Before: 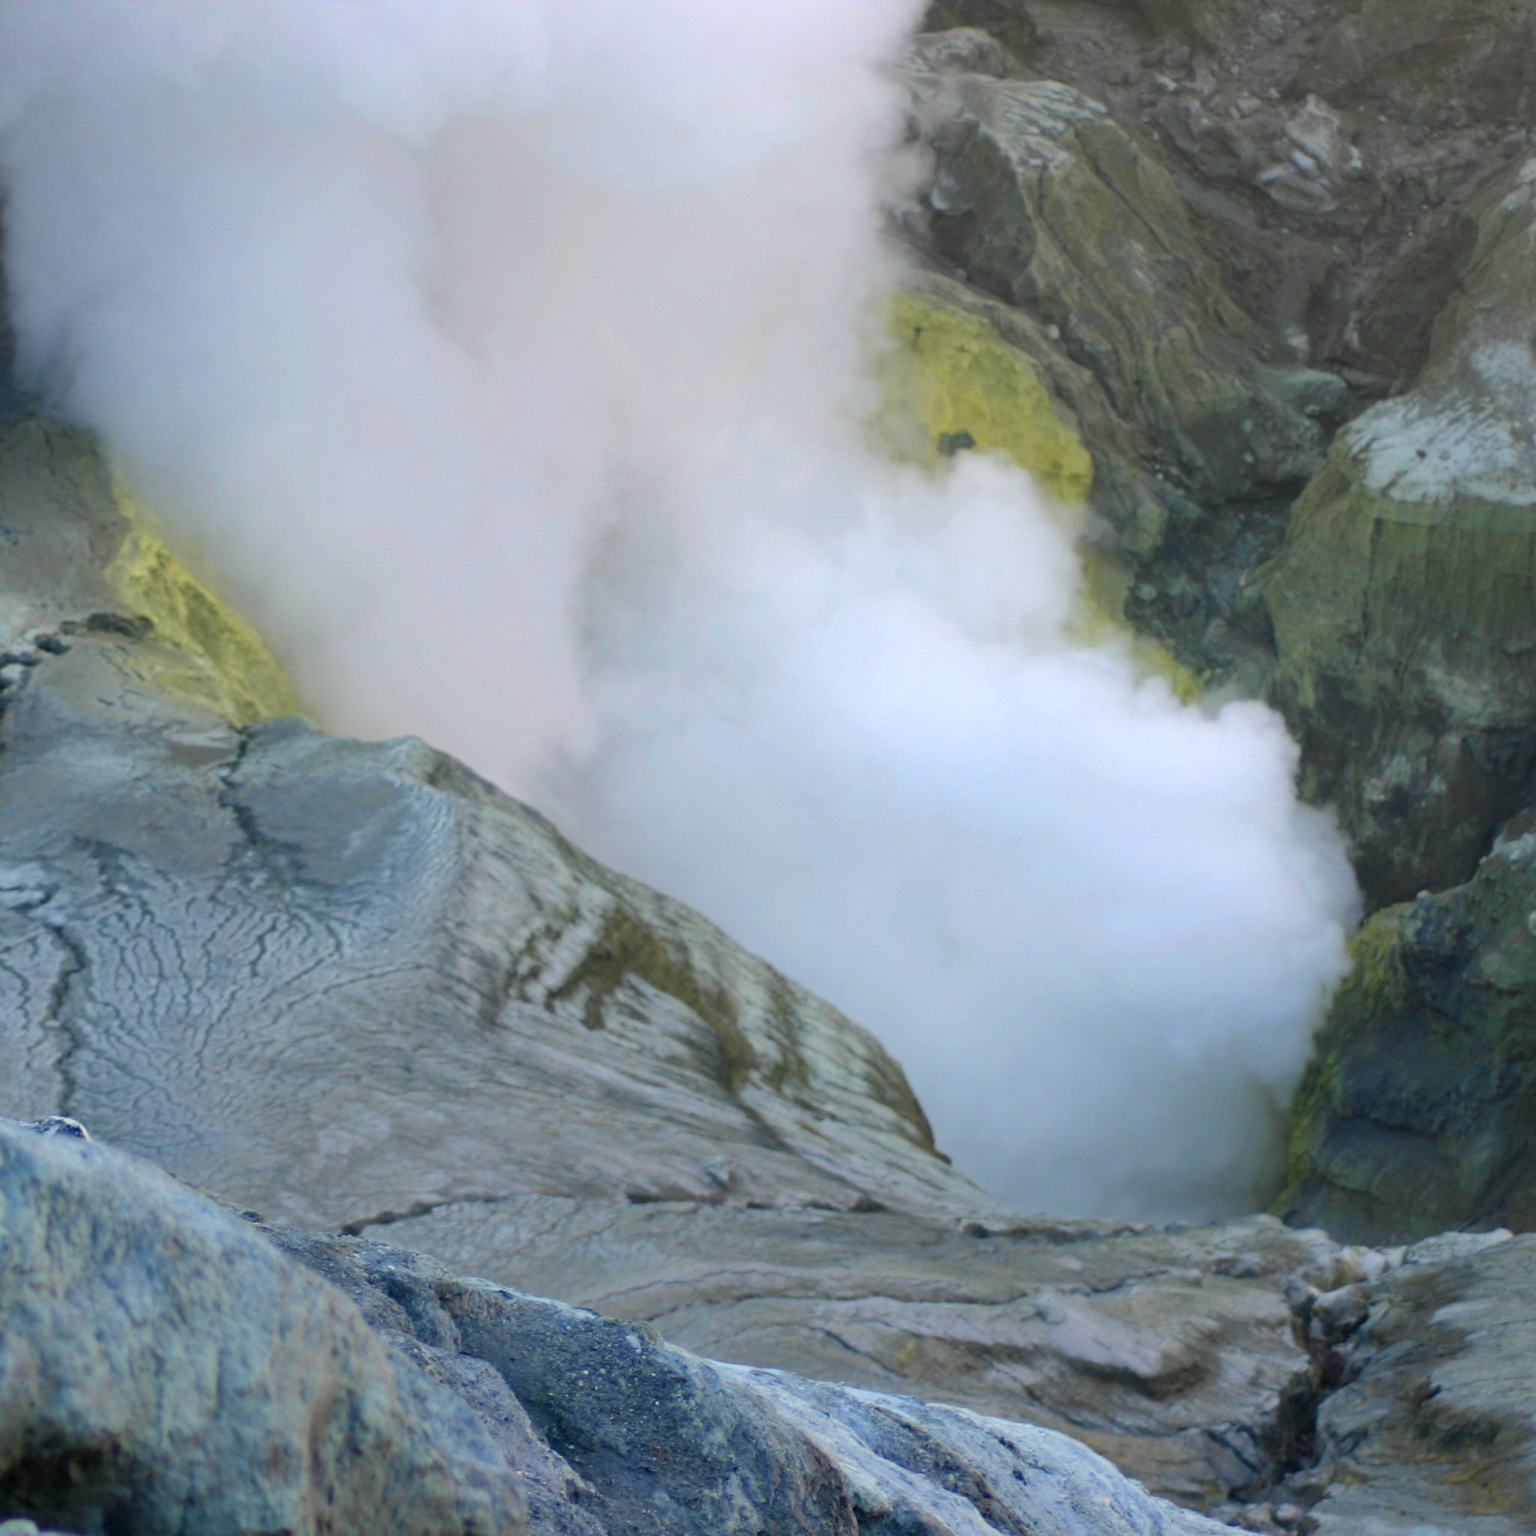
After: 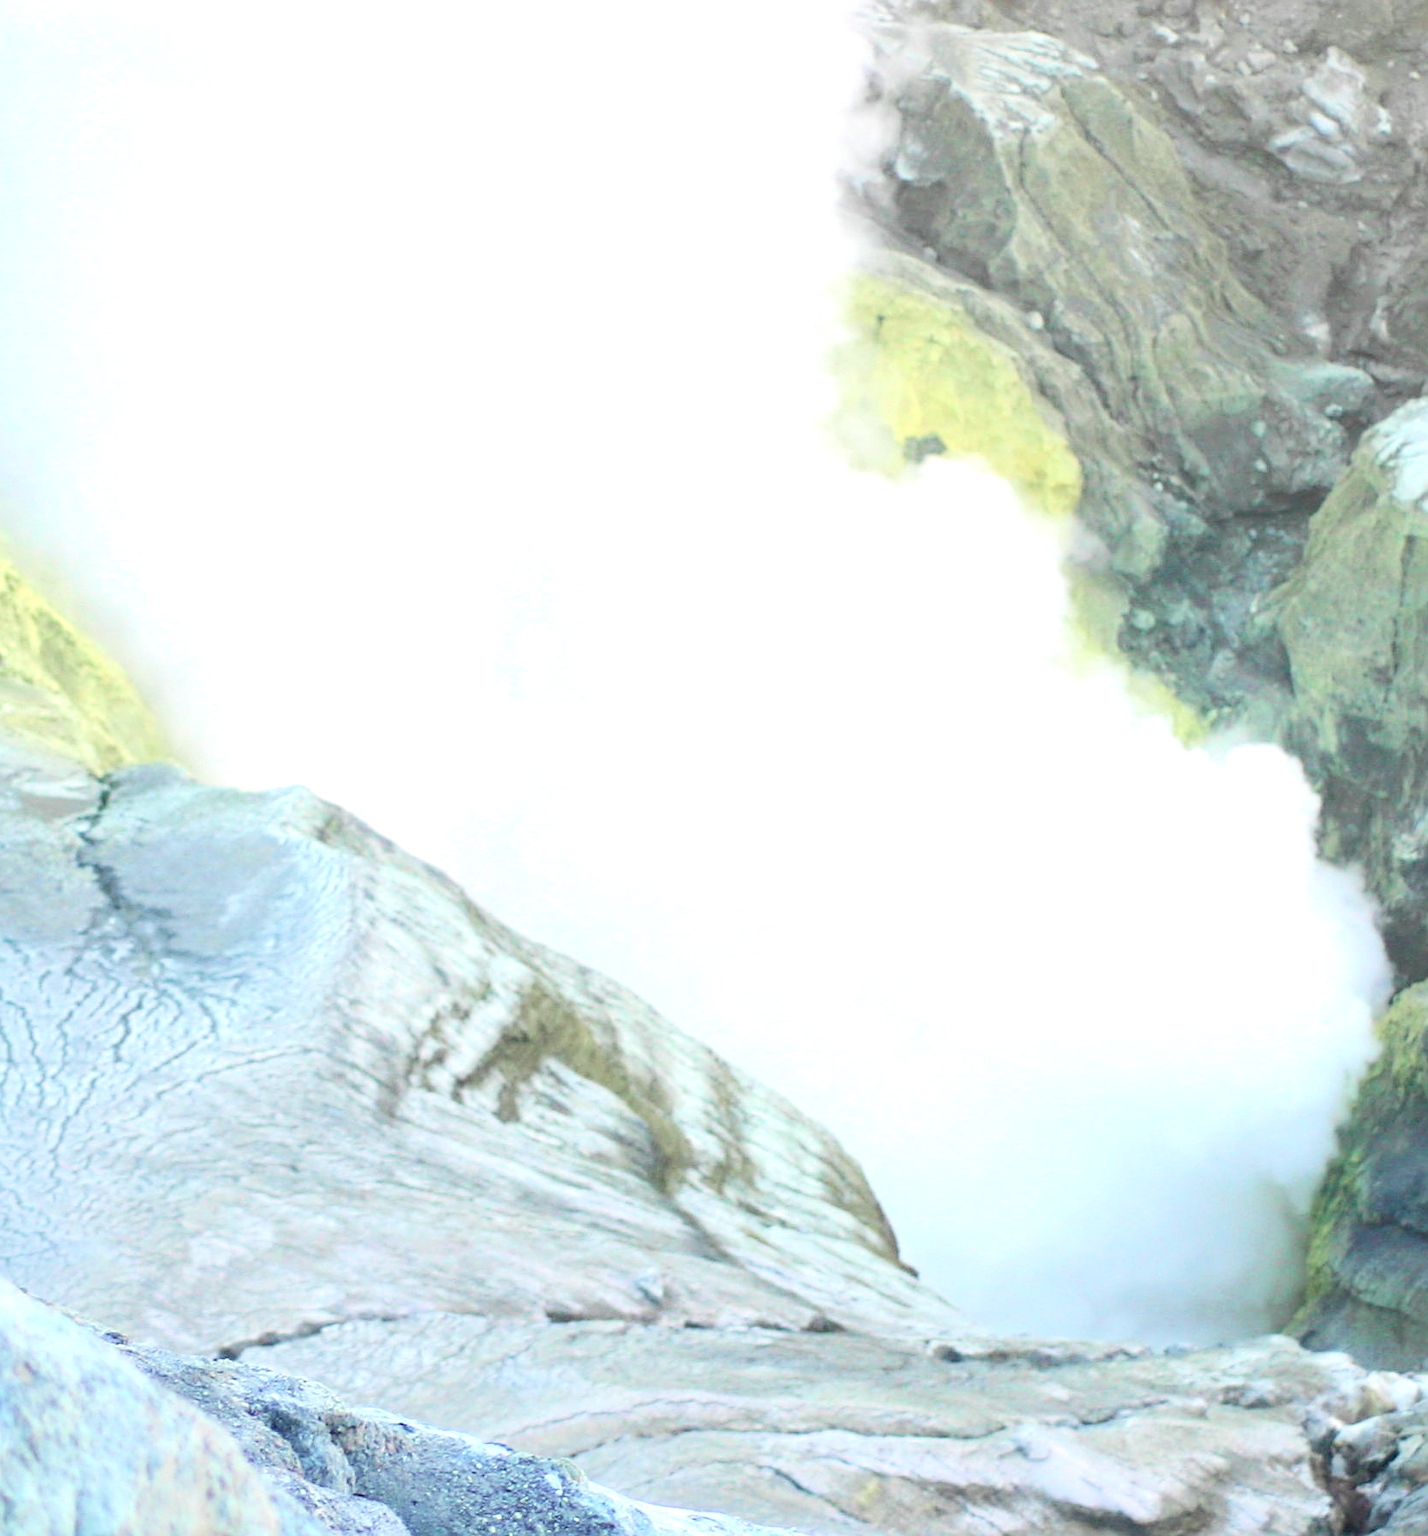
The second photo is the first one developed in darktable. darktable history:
exposure: black level correction 0, exposure 1.388 EV, compensate exposure bias true, compensate highlight preservation false
sharpen: on, module defaults
tone curve: curves: ch0 [(0, 0) (0.004, 0.001) (0.133, 0.16) (0.325, 0.399) (0.475, 0.588) (0.832, 0.903) (1, 1)], color space Lab, linked channels, preserve colors none
crop: left 9.929%, top 3.475%, right 9.188%, bottom 9.529%
color contrast: blue-yellow contrast 0.7
